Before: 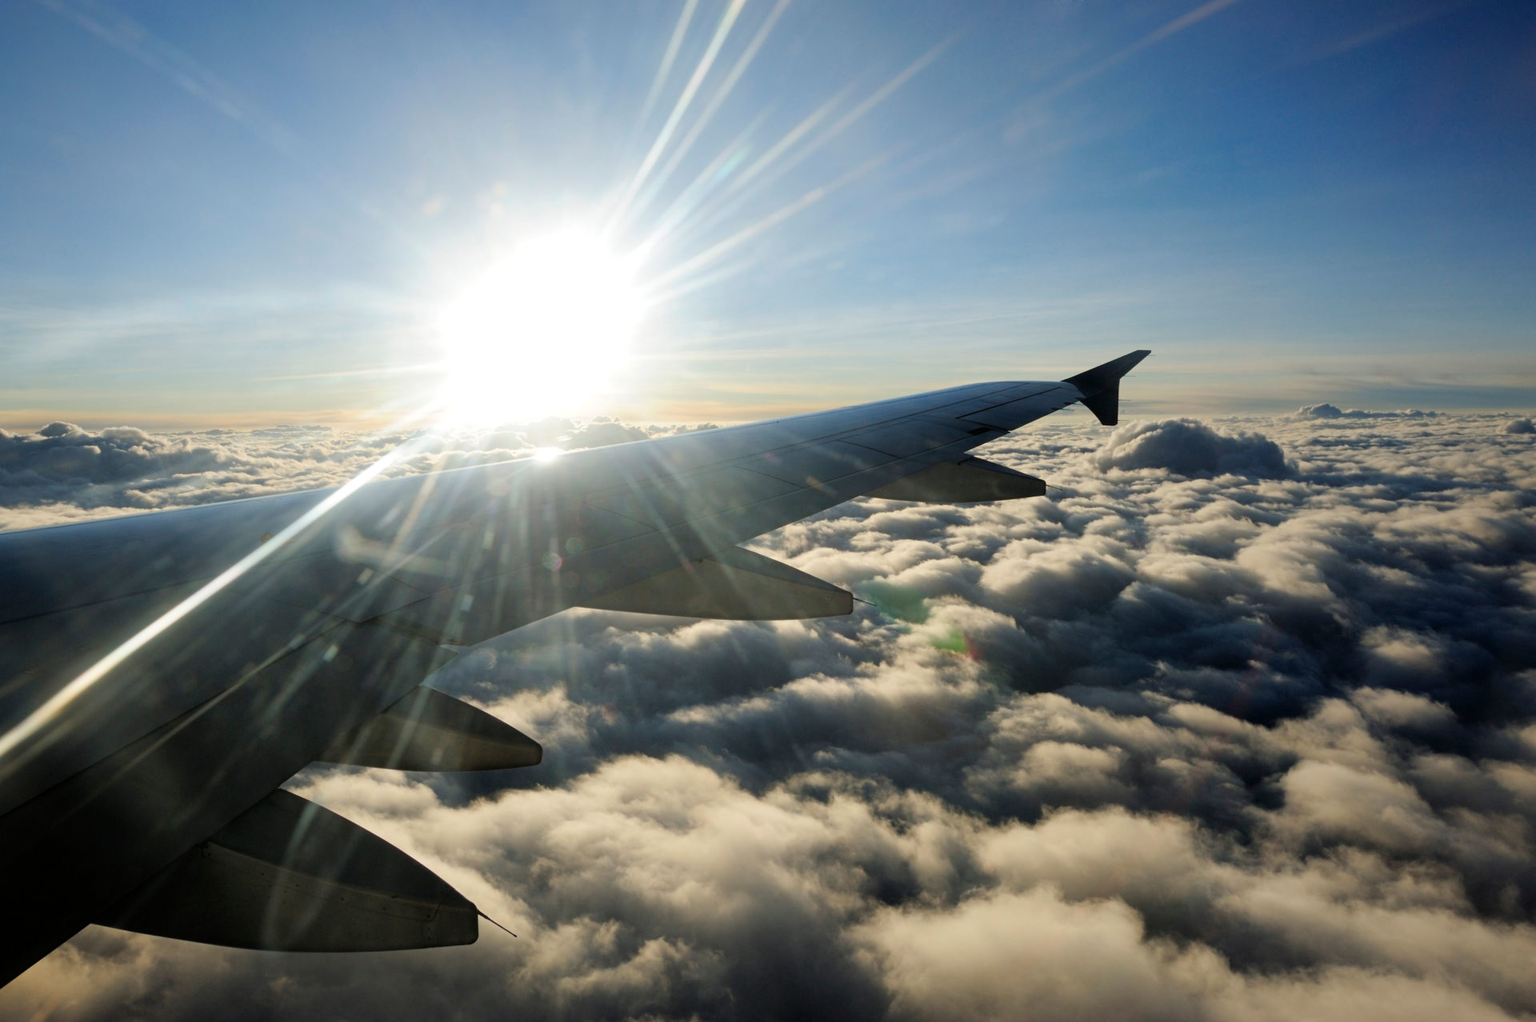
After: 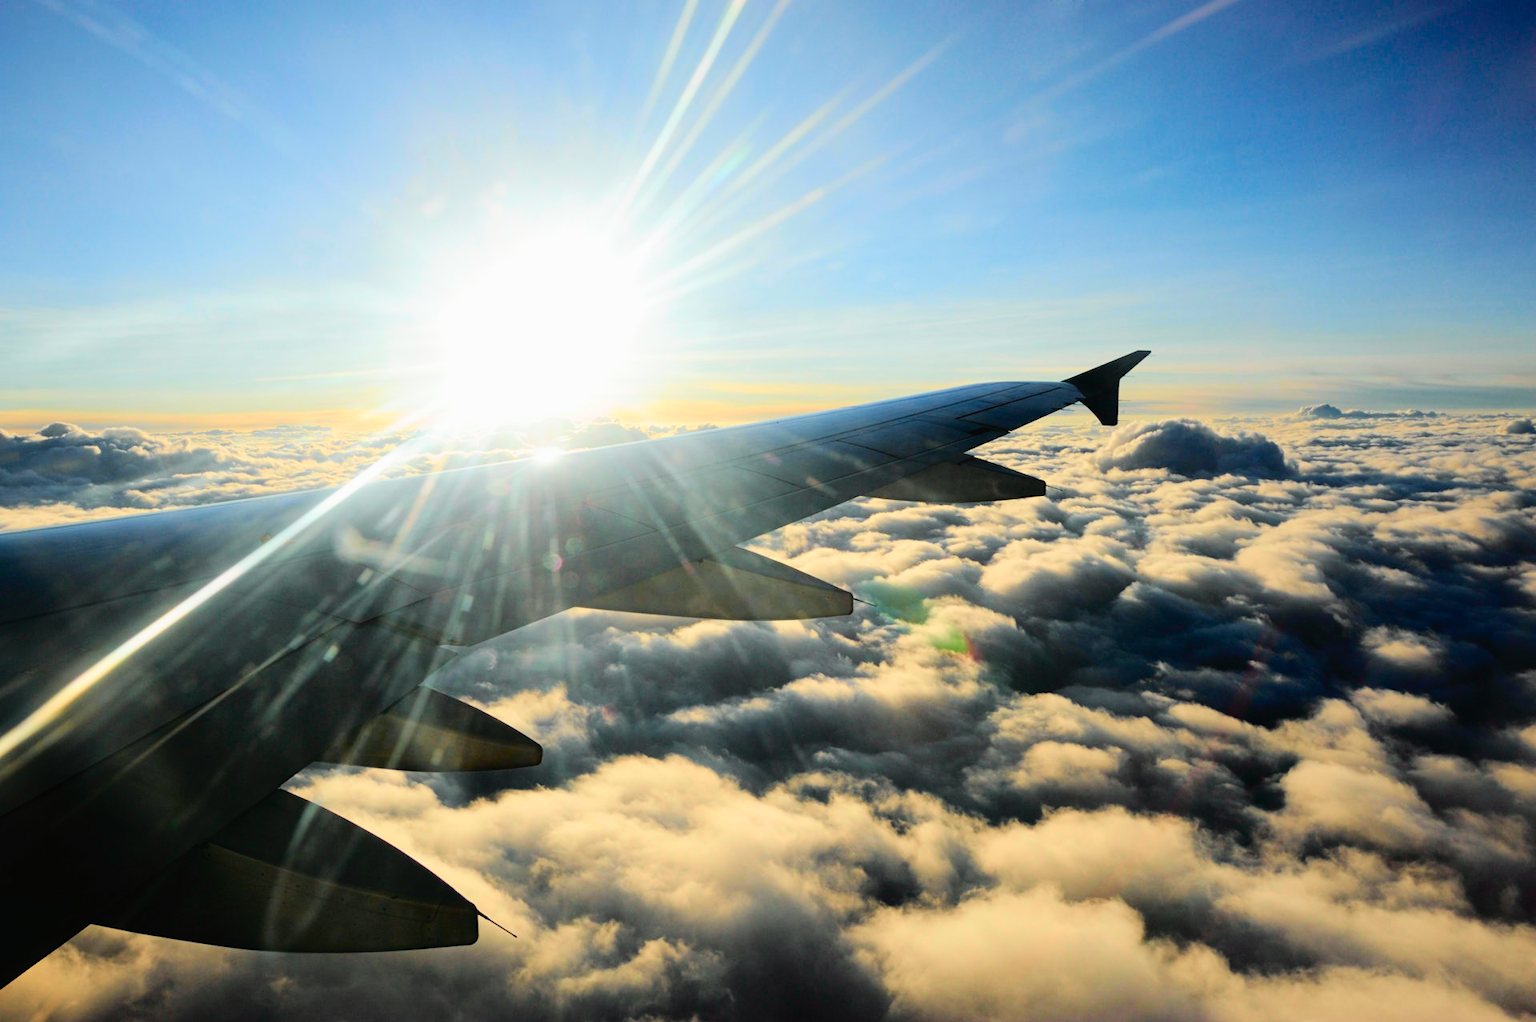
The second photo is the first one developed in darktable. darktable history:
tone curve: curves: ch0 [(0, 0.014) (0.12, 0.096) (0.386, 0.49) (0.54, 0.684) (0.751, 0.855) (0.89, 0.943) (0.998, 0.989)]; ch1 [(0, 0) (0.133, 0.099) (0.437, 0.41) (0.5, 0.5) (0.517, 0.536) (0.548, 0.575) (0.582, 0.639) (0.627, 0.692) (0.836, 0.868) (1, 1)]; ch2 [(0, 0) (0.374, 0.341) (0.456, 0.443) (0.478, 0.49) (0.501, 0.5) (0.528, 0.538) (0.55, 0.6) (0.572, 0.633) (0.702, 0.775) (1, 1)], color space Lab, independent channels, preserve colors none
